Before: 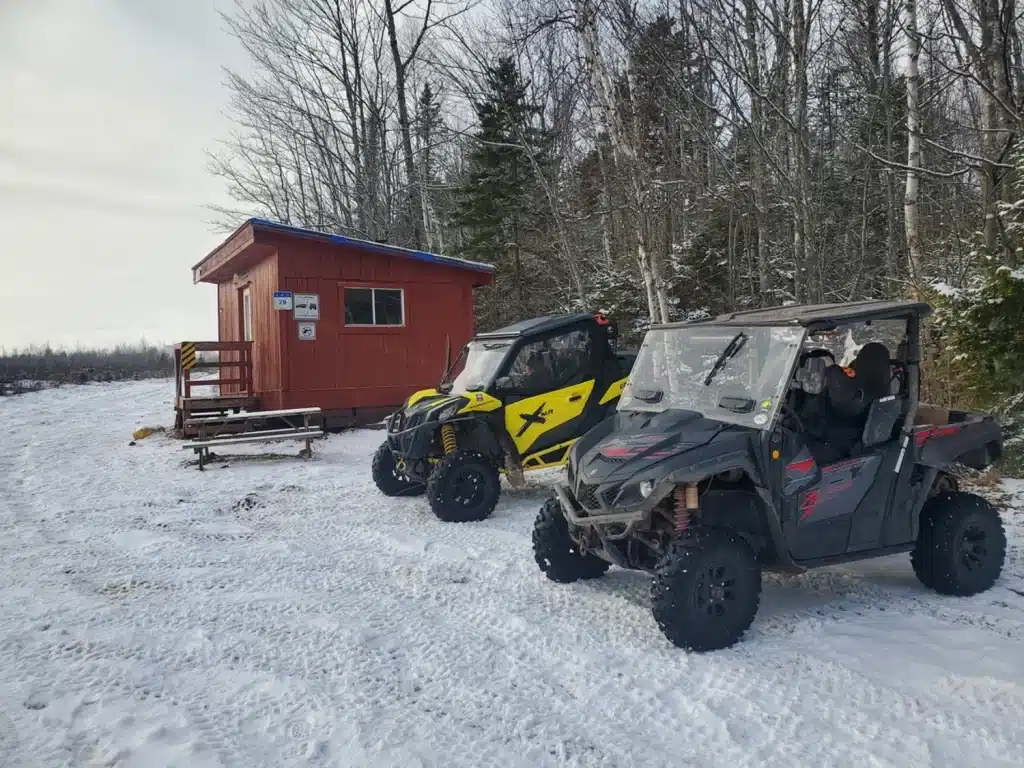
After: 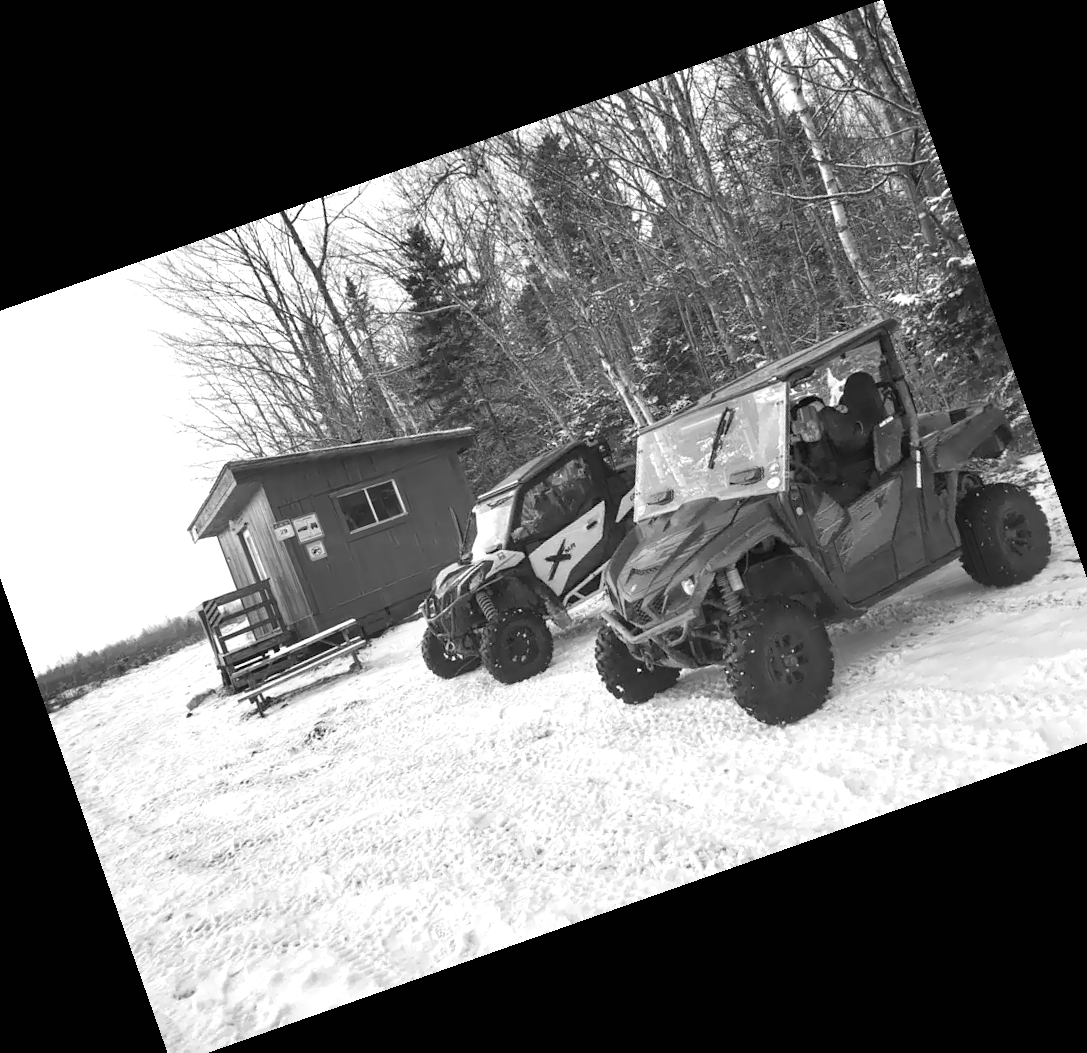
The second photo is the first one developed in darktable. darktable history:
exposure: black level correction 0, exposure 1 EV, compensate exposure bias true, compensate highlight preservation false
crop and rotate: angle 19.43°, left 6.812%, right 4.125%, bottom 1.087%
color correction: highlights a* -0.137, highlights b* 0.137
color calibration: output gray [0.22, 0.42, 0.37, 0], gray › normalize channels true, illuminant same as pipeline (D50), adaptation XYZ, x 0.346, y 0.359, gamut compression 0
